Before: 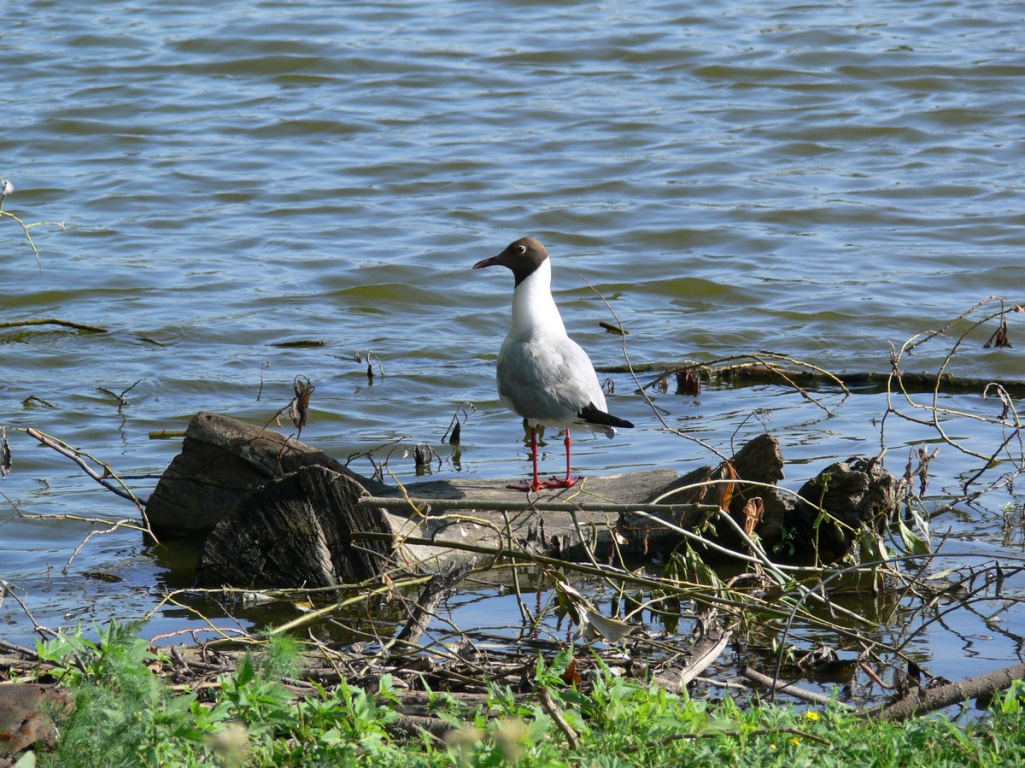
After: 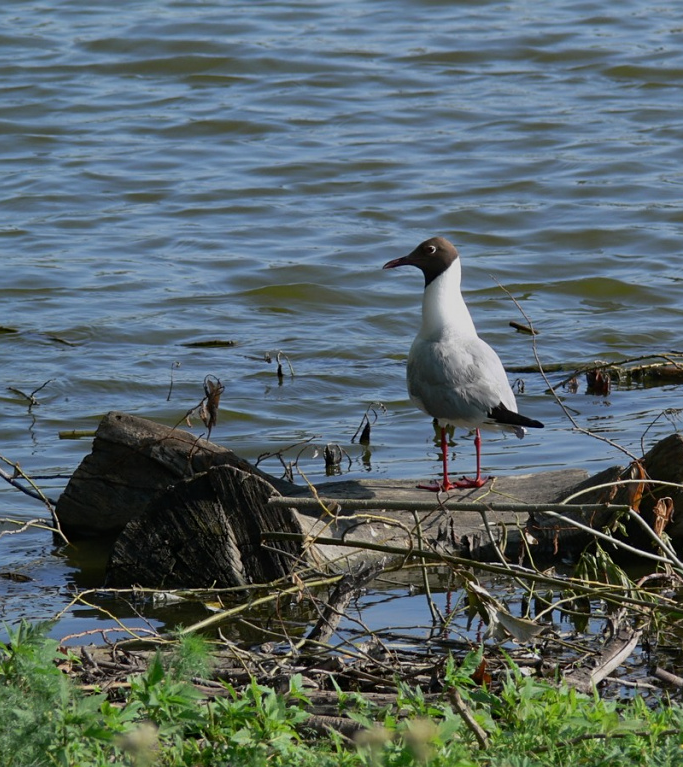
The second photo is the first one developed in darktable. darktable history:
exposure: exposure -0.582 EV, compensate highlight preservation false
tone equalizer: on, module defaults
sharpen: amount 0.2
crop and rotate: left 8.786%, right 24.548%
